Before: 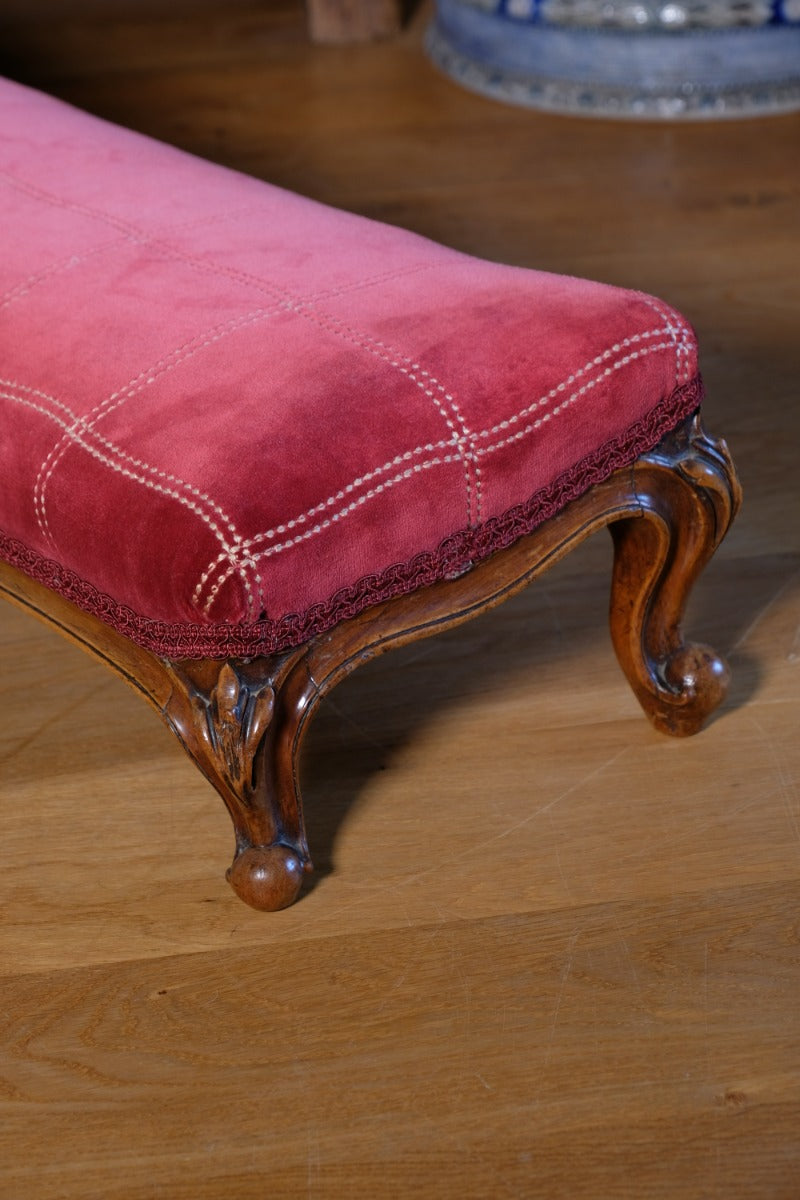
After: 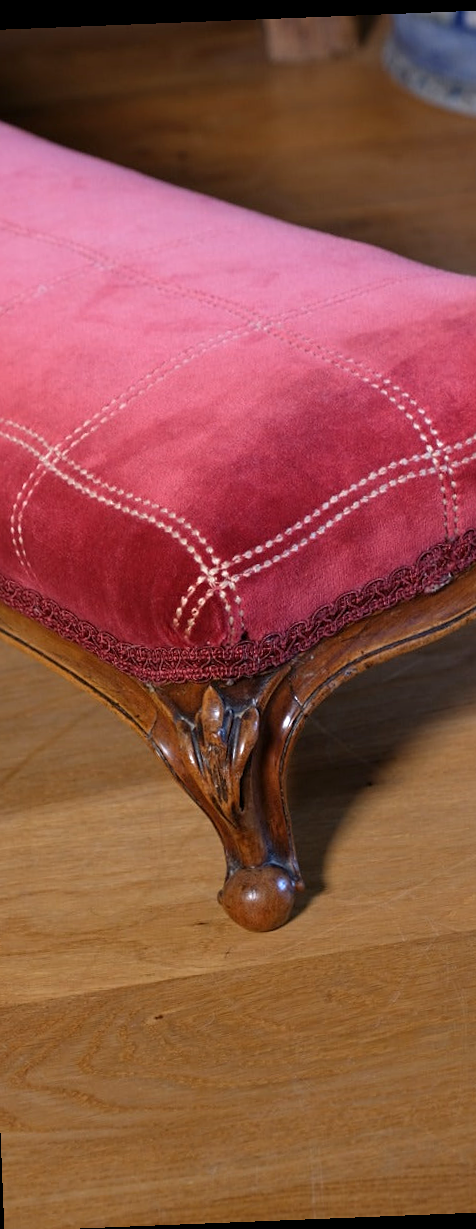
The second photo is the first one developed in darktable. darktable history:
rotate and perspective: rotation -2.29°, automatic cropping off
crop: left 5.114%, right 38.589%
exposure: exposure 0.258 EV, compensate highlight preservation false
sharpen: amount 0.2
